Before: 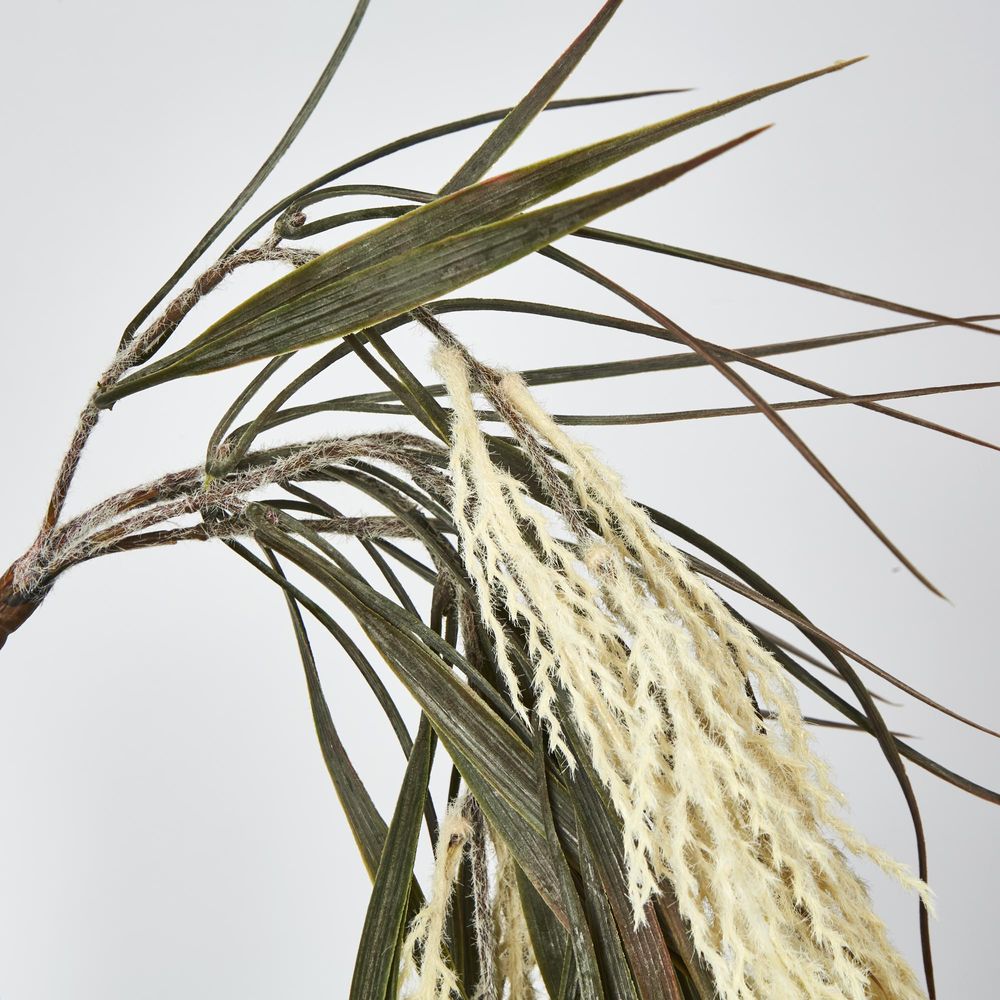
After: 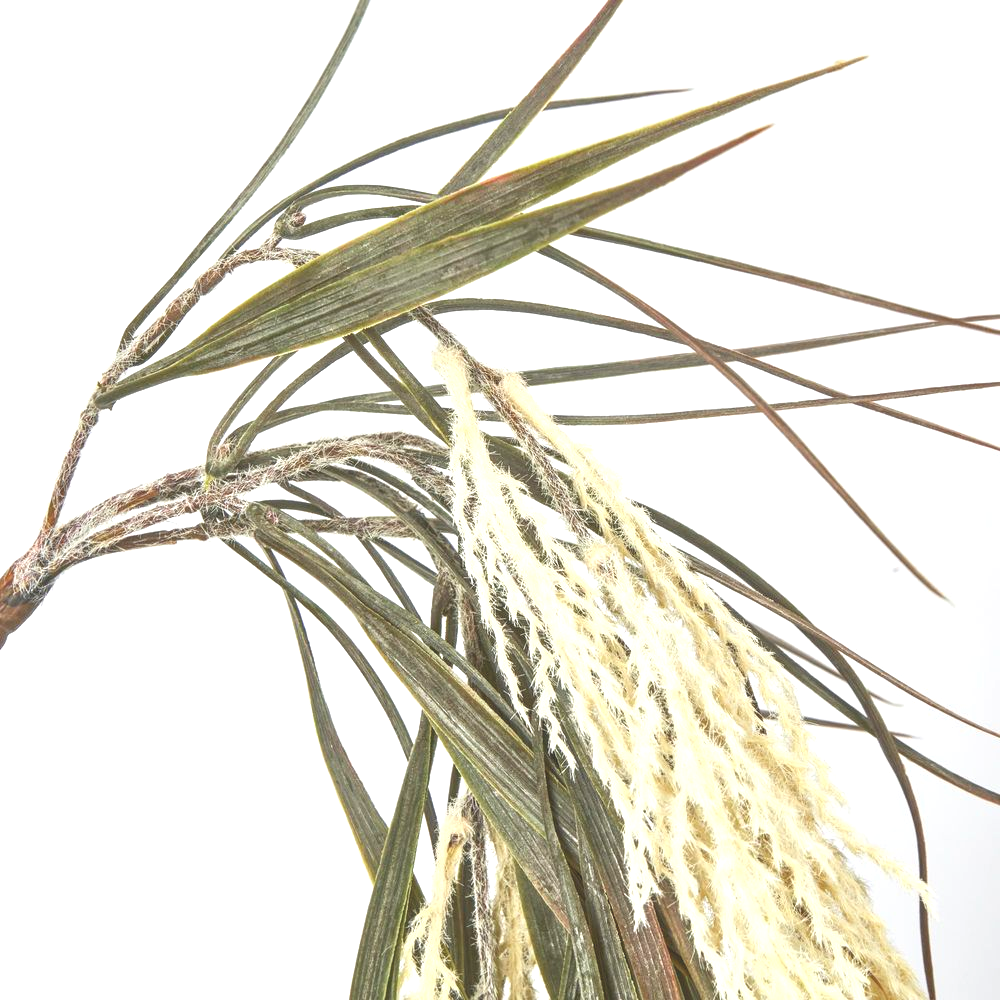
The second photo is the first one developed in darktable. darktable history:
local contrast: highlights 48%, shadows 0%, detail 100%
exposure: black level correction 0, exposure 0.7 EV, compensate highlight preservation false
